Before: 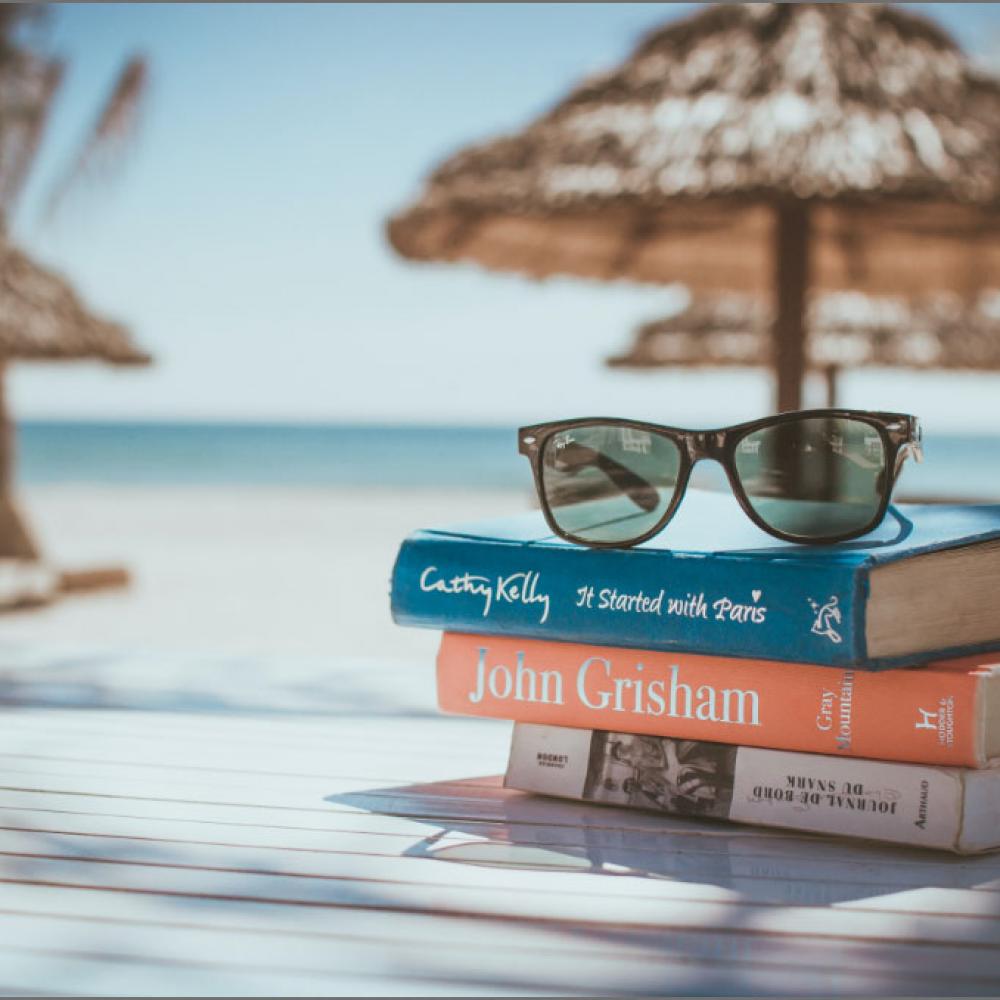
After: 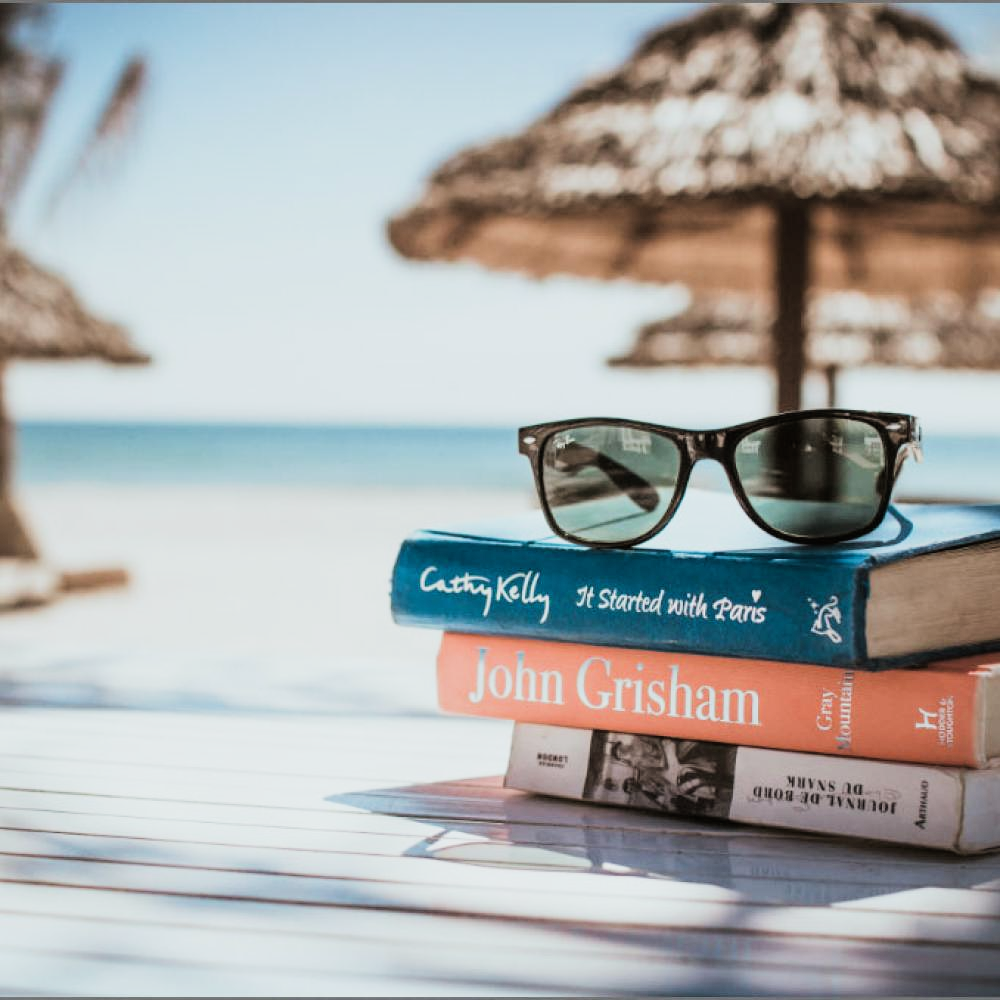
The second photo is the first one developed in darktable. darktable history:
filmic rgb: black relative exposure -5 EV, white relative exposure 3.5 EV, hardness 3.19, contrast 1.5, highlights saturation mix -50%
exposure: exposure 0.127 EV, compensate highlight preservation false
